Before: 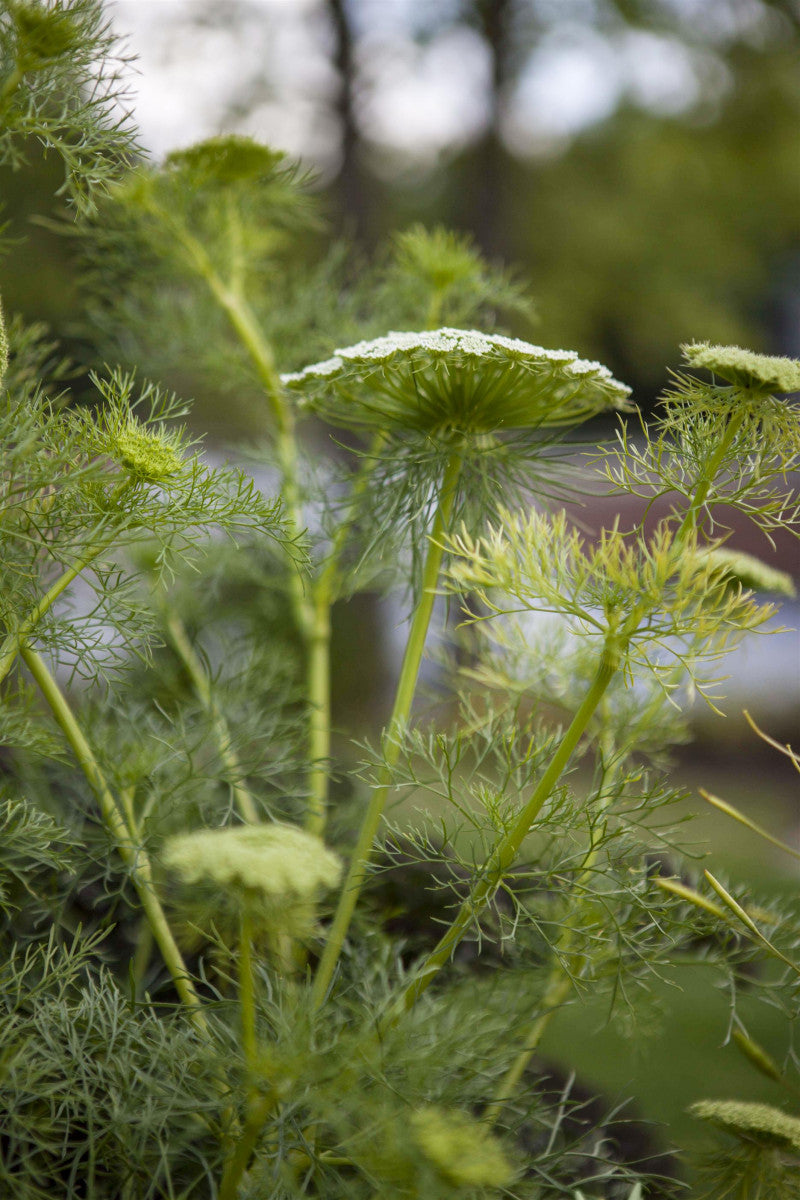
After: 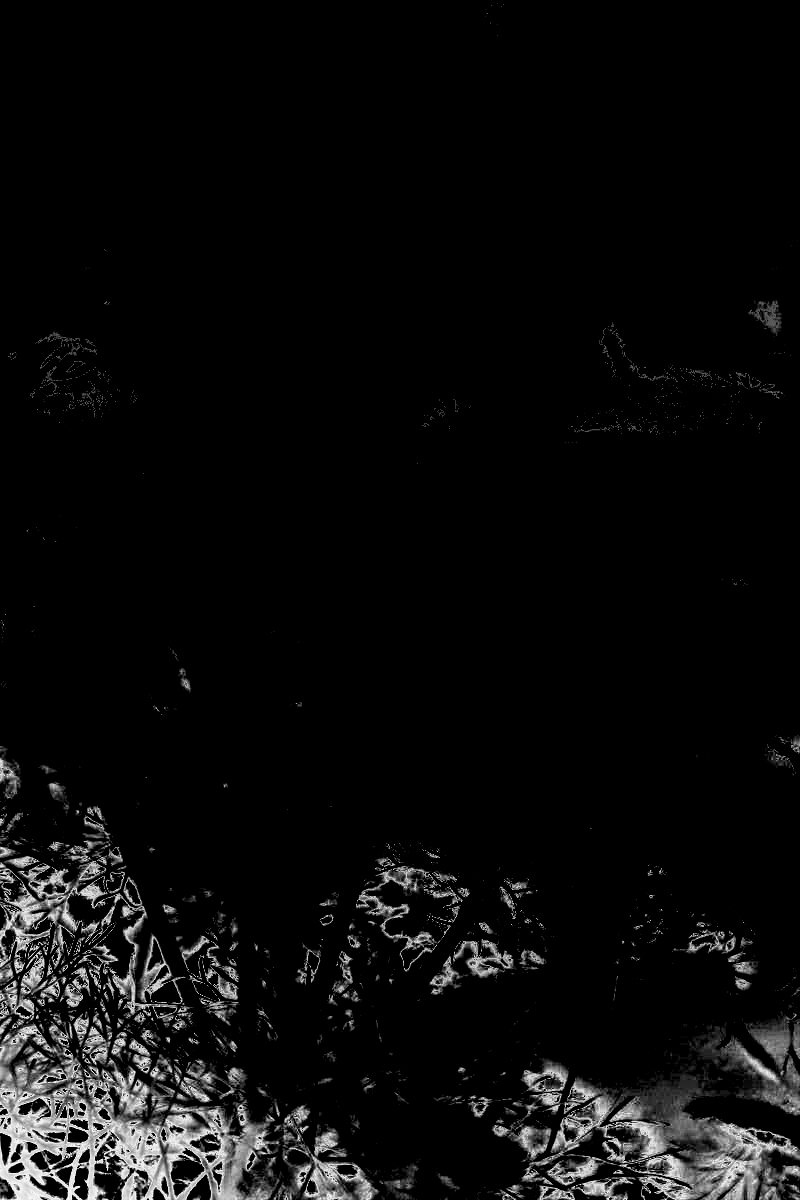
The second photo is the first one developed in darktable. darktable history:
shadows and highlights: soften with gaussian
white balance: red 8, blue 8
monochrome: a 2.21, b -1.33, size 2.2
color correction: highlights a* 15, highlights b* 31.55
exposure: exposure 0.661 EV, compensate highlight preservation false
color balance rgb: perceptual saturation grading › highlights -31.88%, perceptual saturation grading › mid-tones 5.8%, perceptual saturation grading › shadows 18.12%, perceptual brilliance grading › highlights 3.62%, perceptual brilliance grading › mid-tones -18.12%, perceptual brilliance grading › shadows -41.3%
